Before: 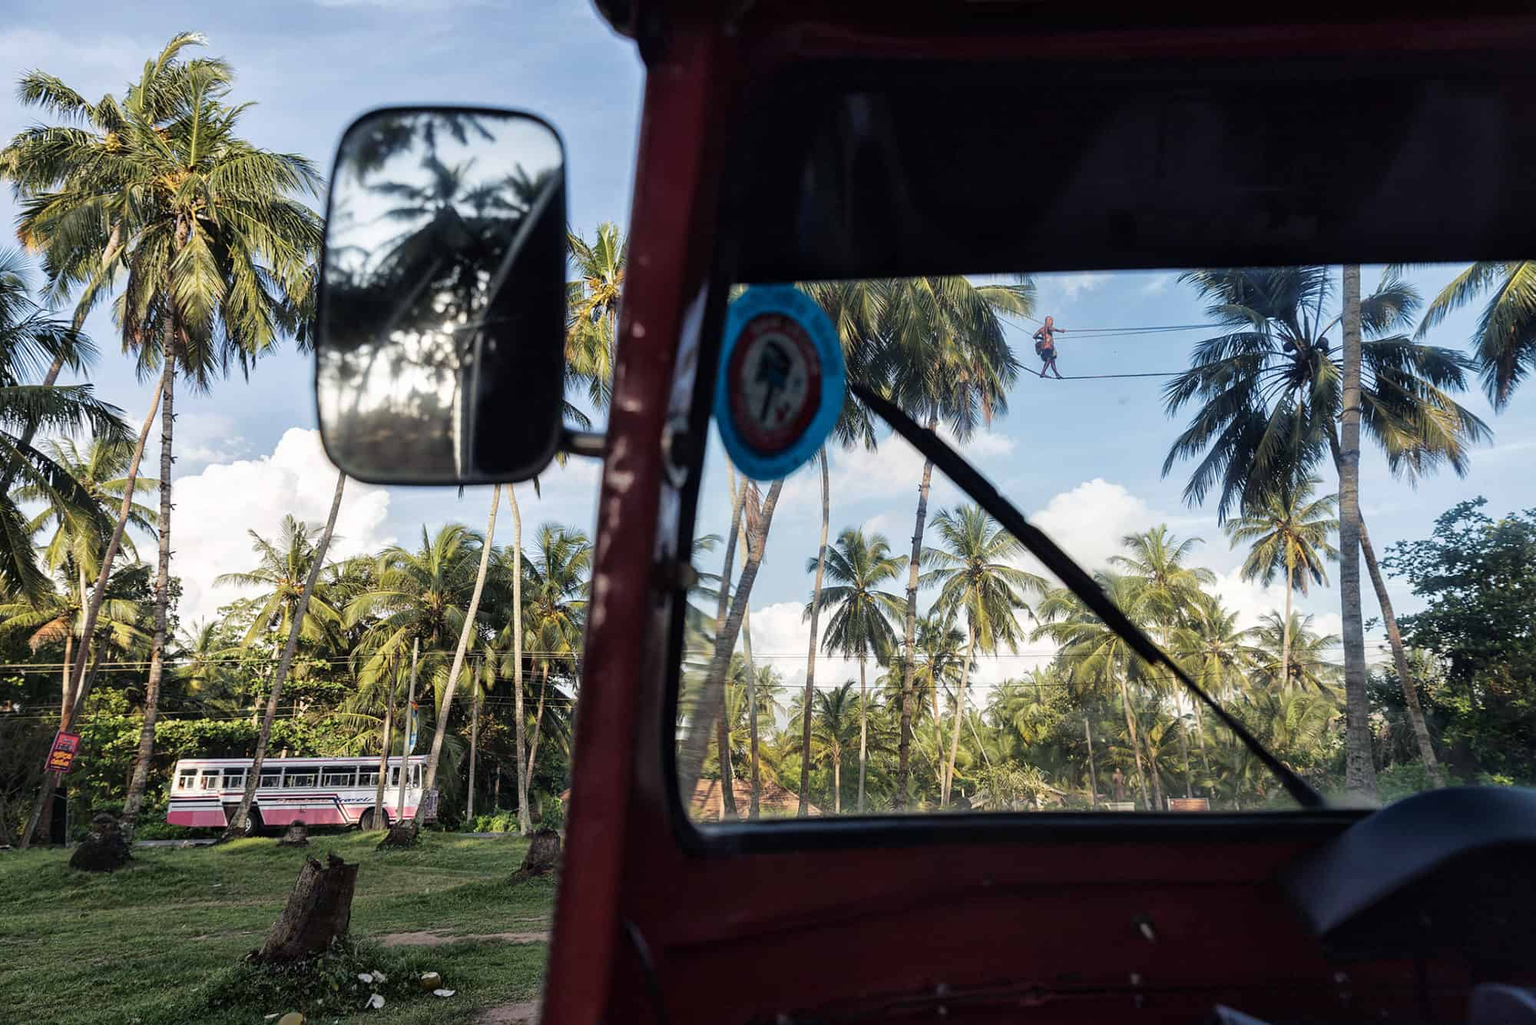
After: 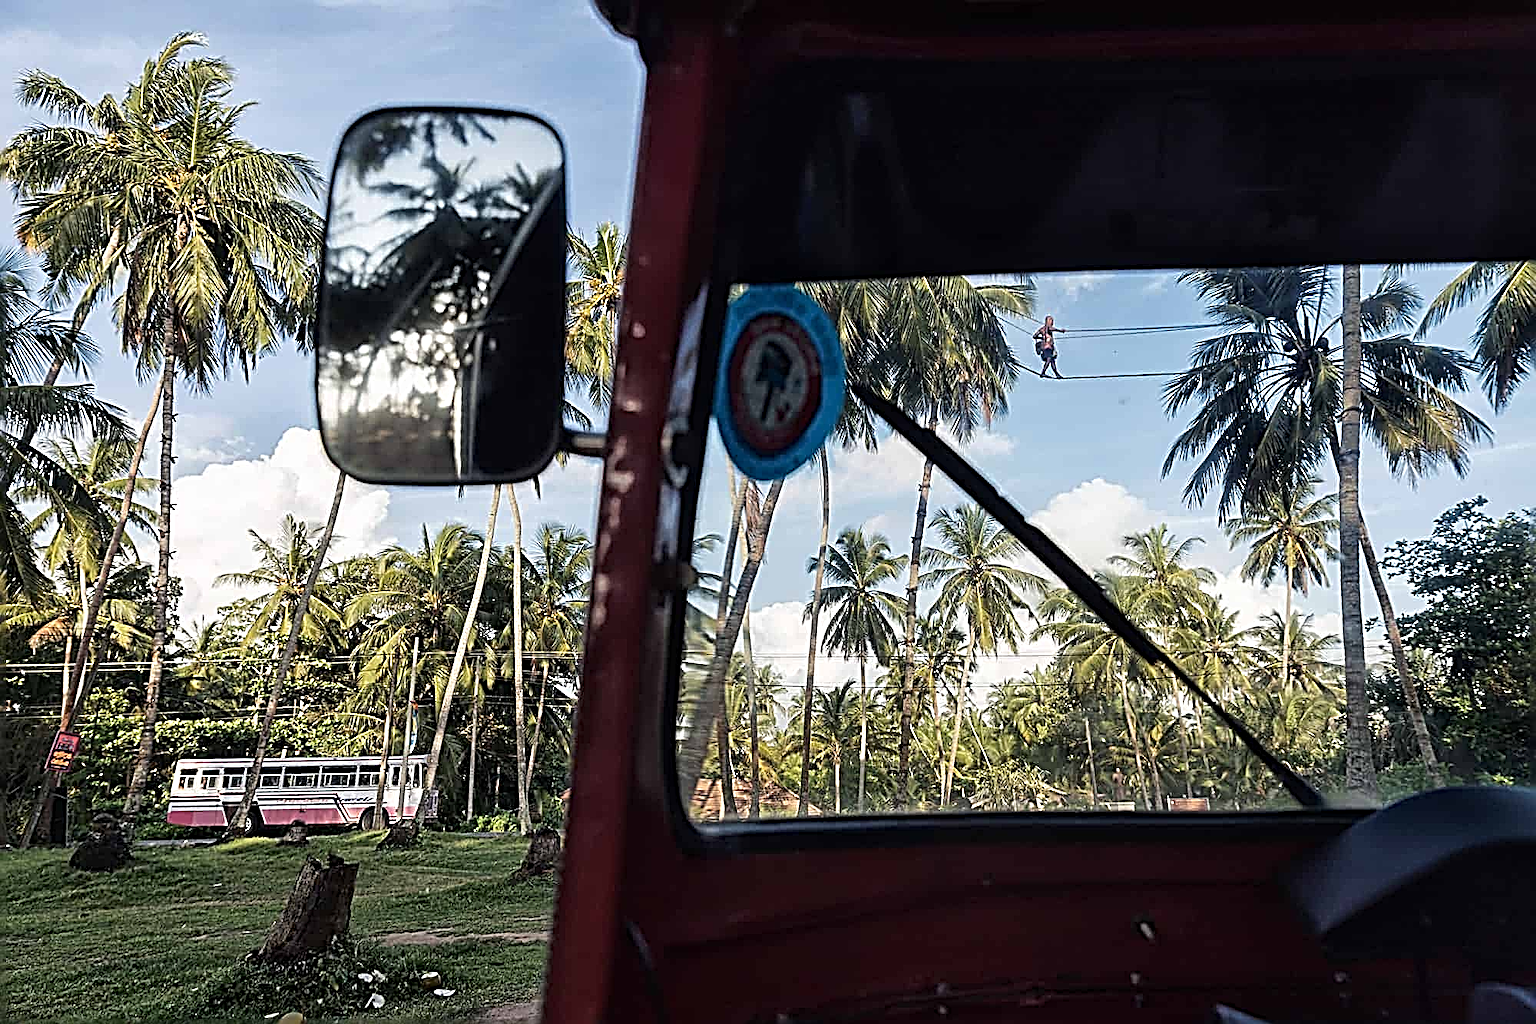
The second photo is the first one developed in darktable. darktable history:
sharpen: radius 3.192, amount 1.736
